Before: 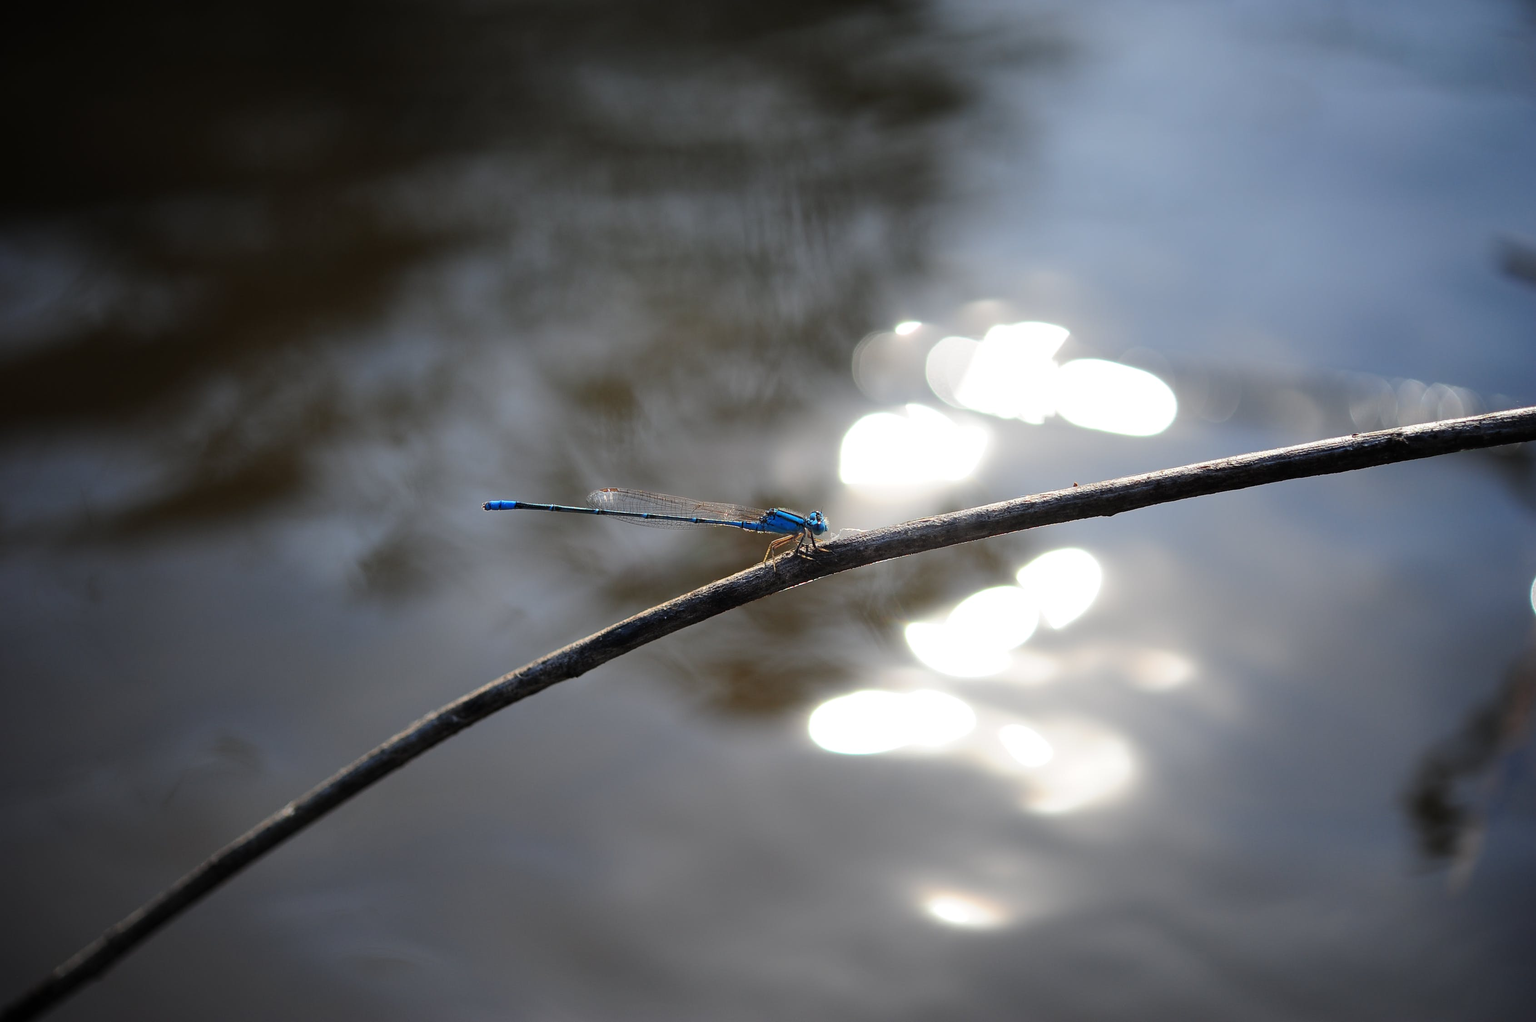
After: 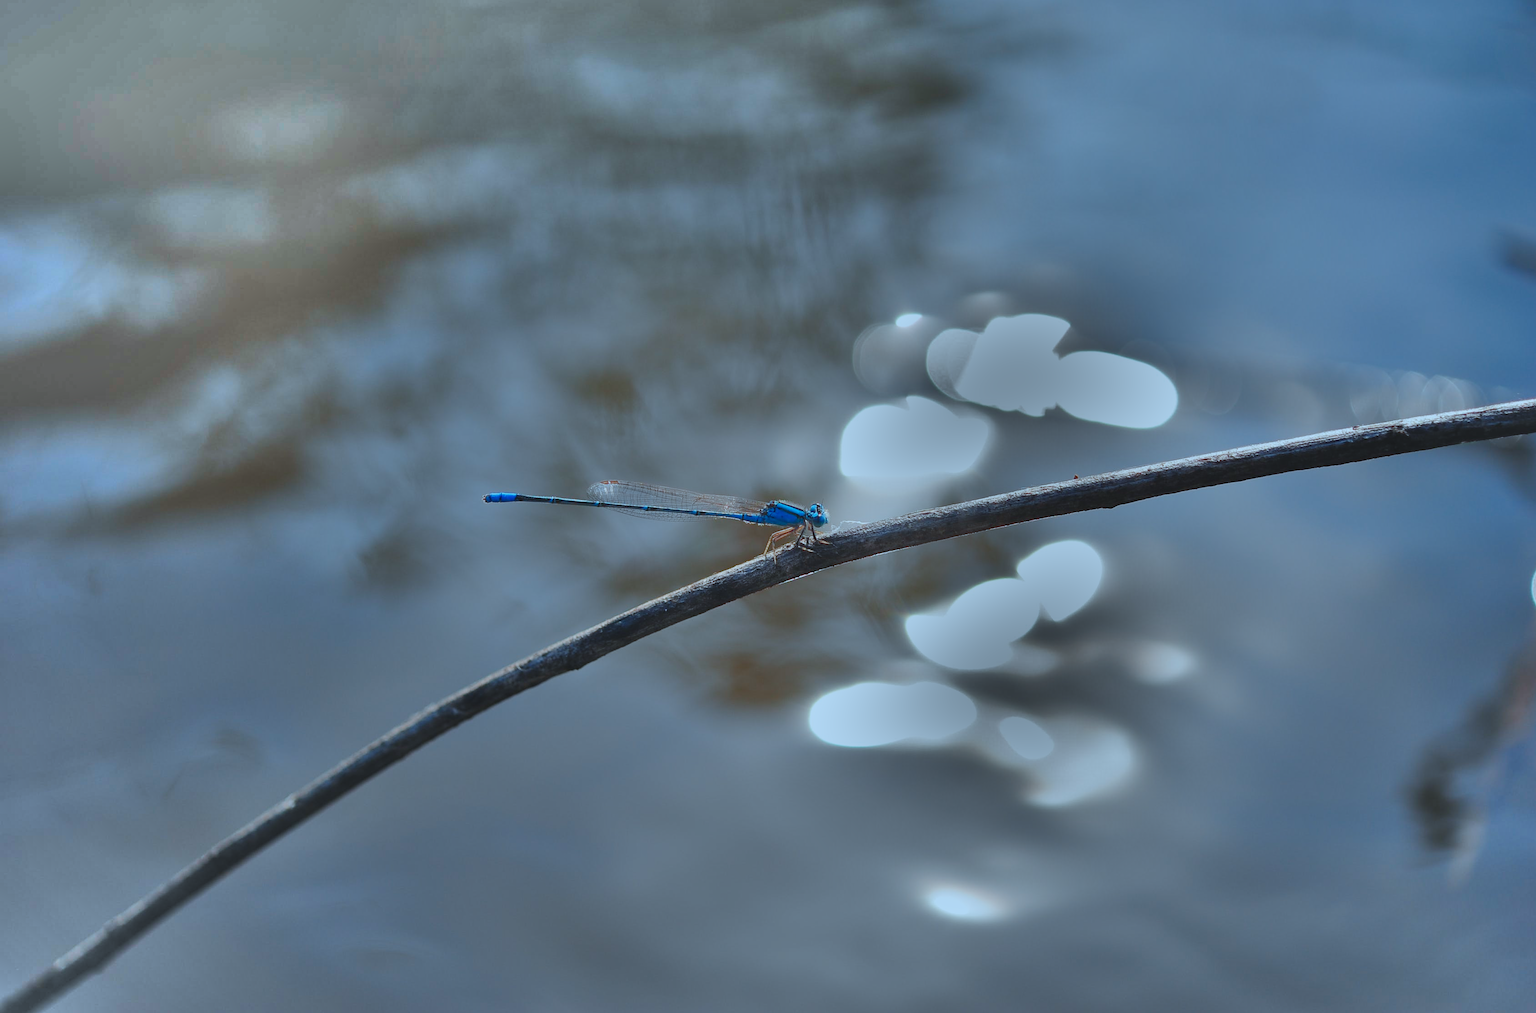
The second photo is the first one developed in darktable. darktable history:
exposure: black level correction -0.004, exposure 0.054 EV, compensate highlight preservation false
color correction: highlights a* -9.74, highlights b* -21.96
color balance rgb: linear chroma grading › shadows -1.531%, linear chroma grading › highlights -14.356%, linear chroma grading › global chroma -9.943%, linear chroma grading › mid-tones -9.993%, perceptual saturation grading › global saturation 20%, perceptual saturation grading › highlights -25.72%, perceptual saturation grading › shadows 26.157%, contrast -19.801%
shadows and highlights: radius 124.63, shadows 98.35, white point adjustment -2.84, highlights -98.52, soften with gaussian
crop: top 0.811%, right 0.018%
